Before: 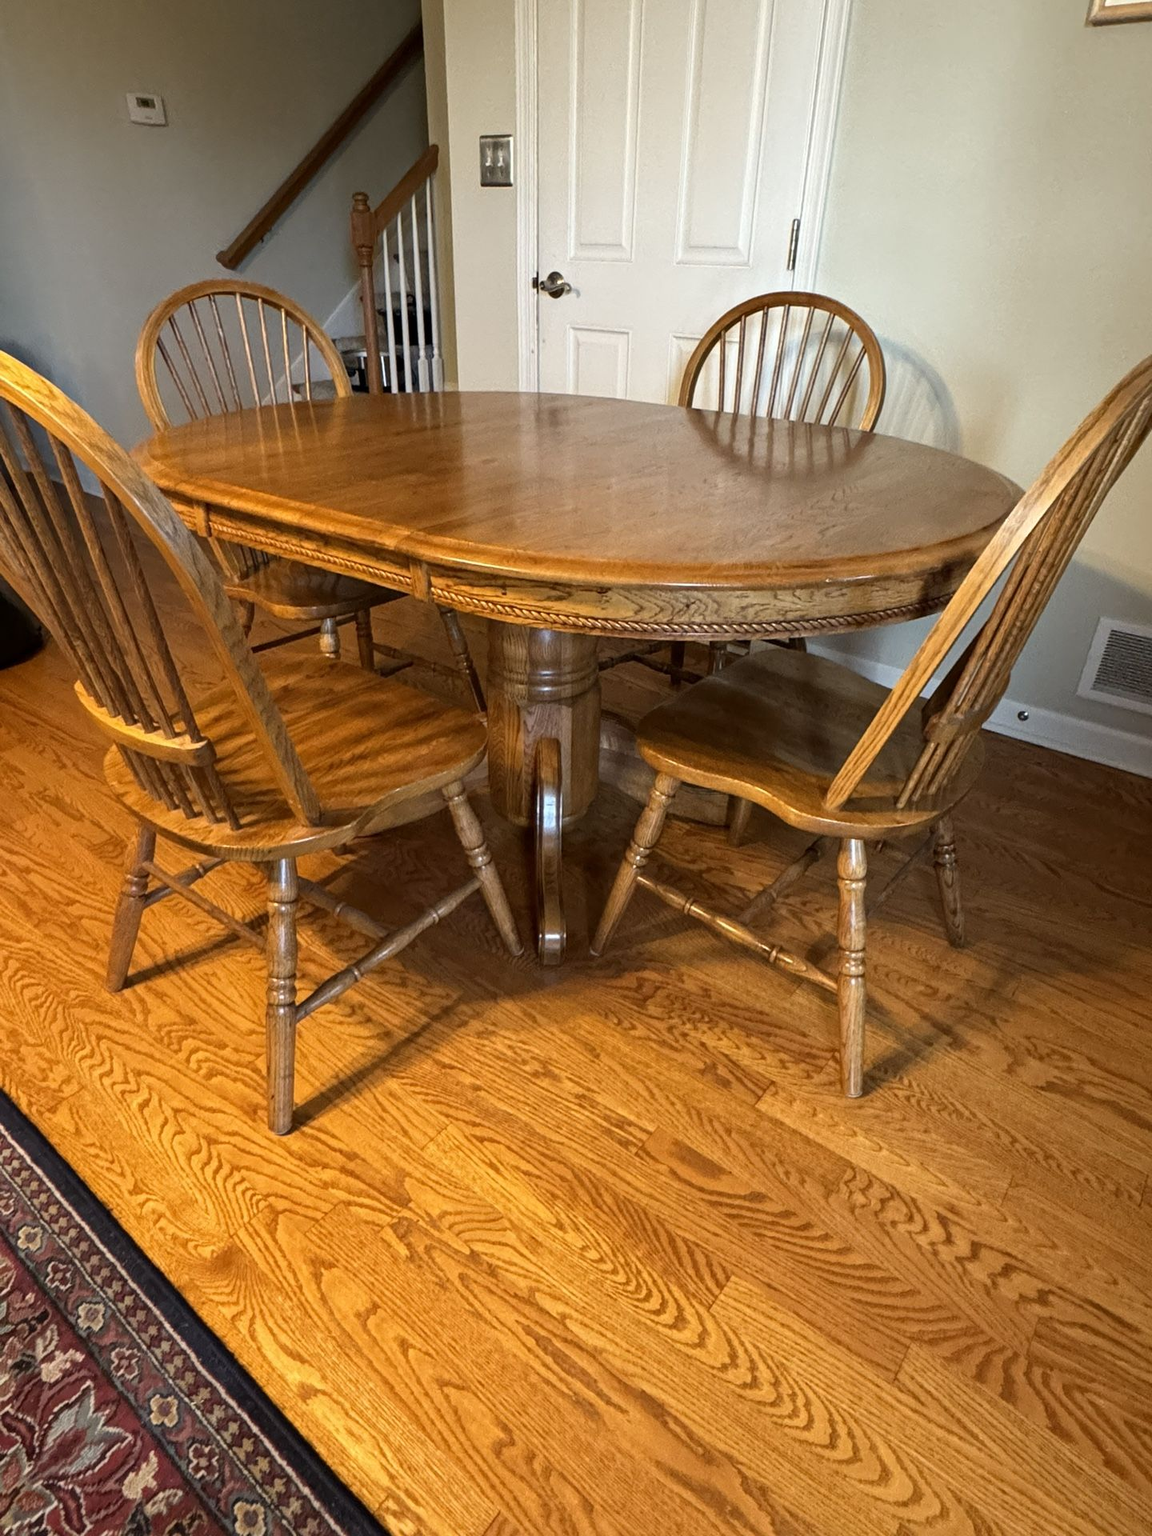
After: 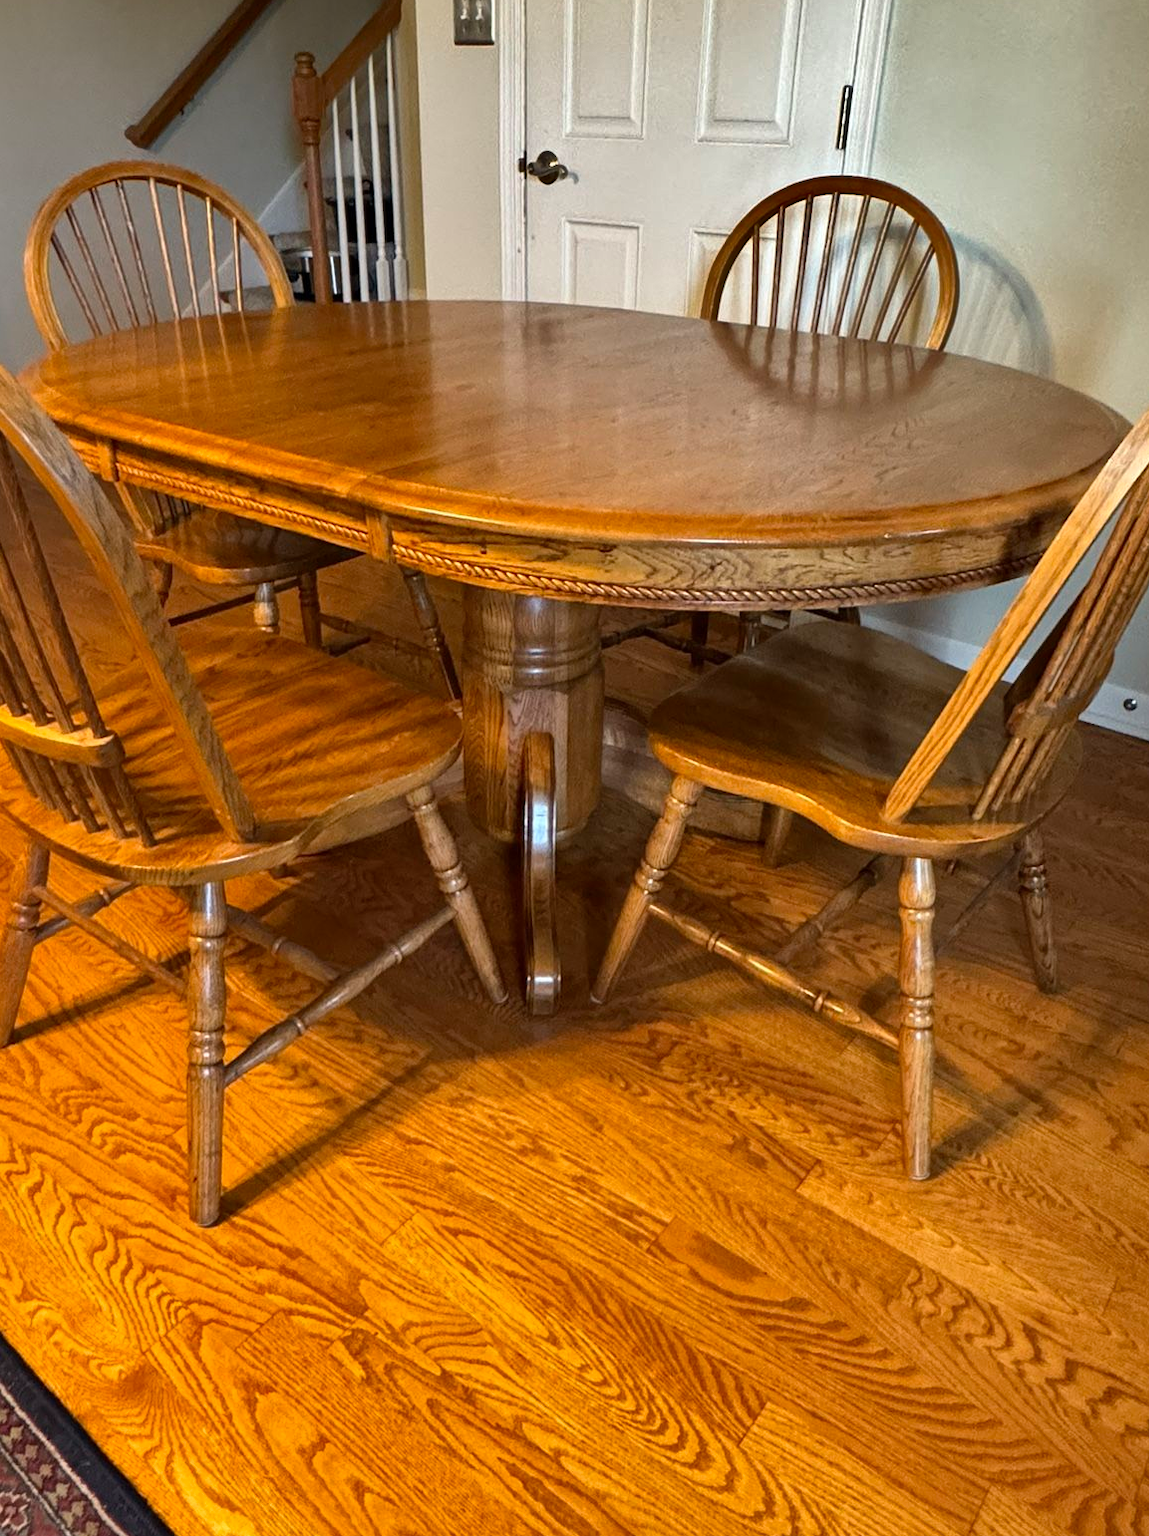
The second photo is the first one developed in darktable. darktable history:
crop and rotate: left 10.093%, top 9.815%, right 9.833%, bottom 9.918%
shadows and highlights: radius 106.31, shadows 45.42, highlights -66.27, low approximation 0.01, soften with gaussian
contrast brightness saturation: contrast 0.043, saturation 0.067
